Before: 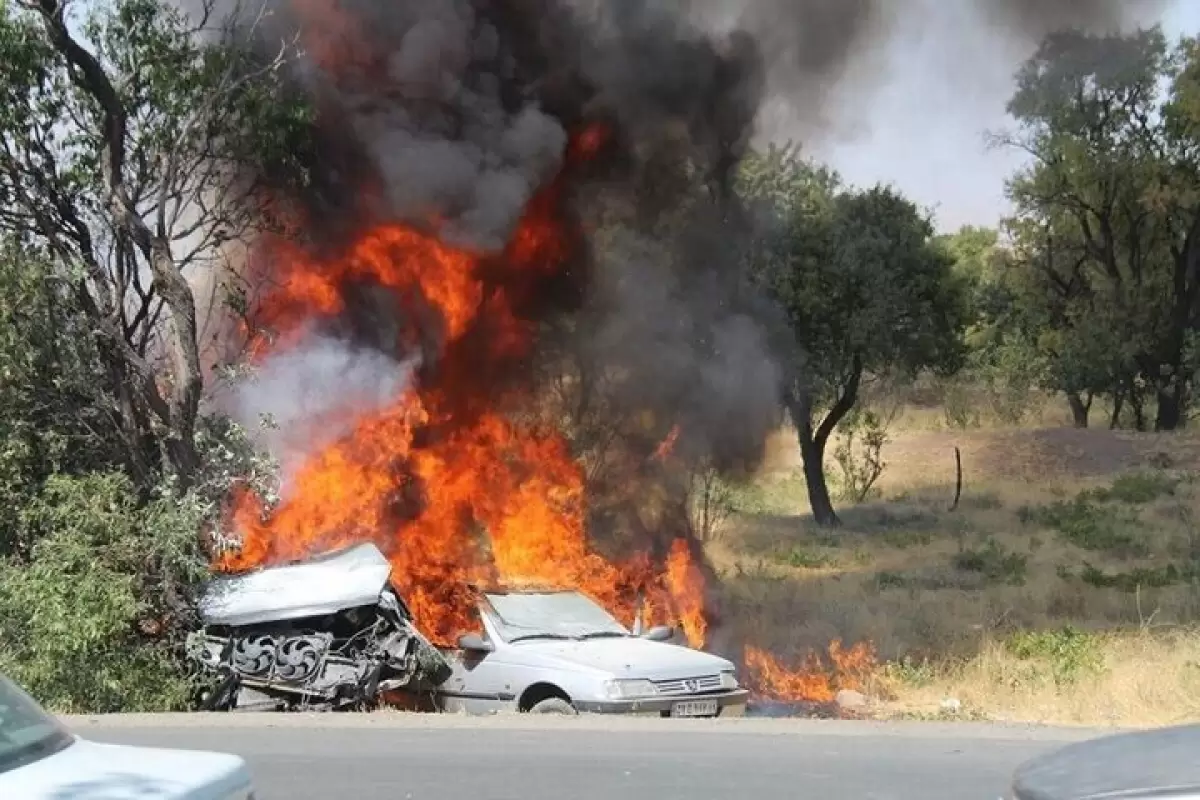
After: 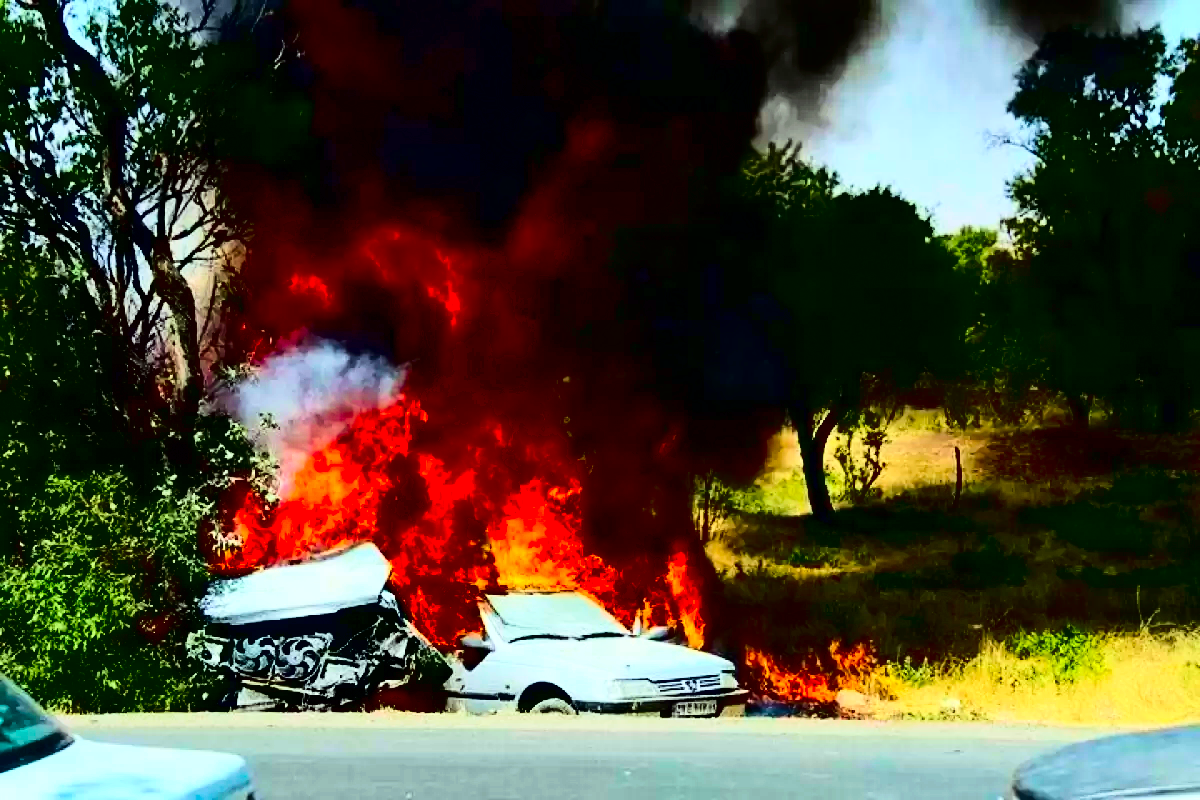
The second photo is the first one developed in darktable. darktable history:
contrast brightness saturation: contrast 0.77, brightness -1, saturation 1
color correction: highlights a* -7.33, highlights b* 1.26, shadows a* -3.55, saturation 1.4
velvia: on, module defaults
